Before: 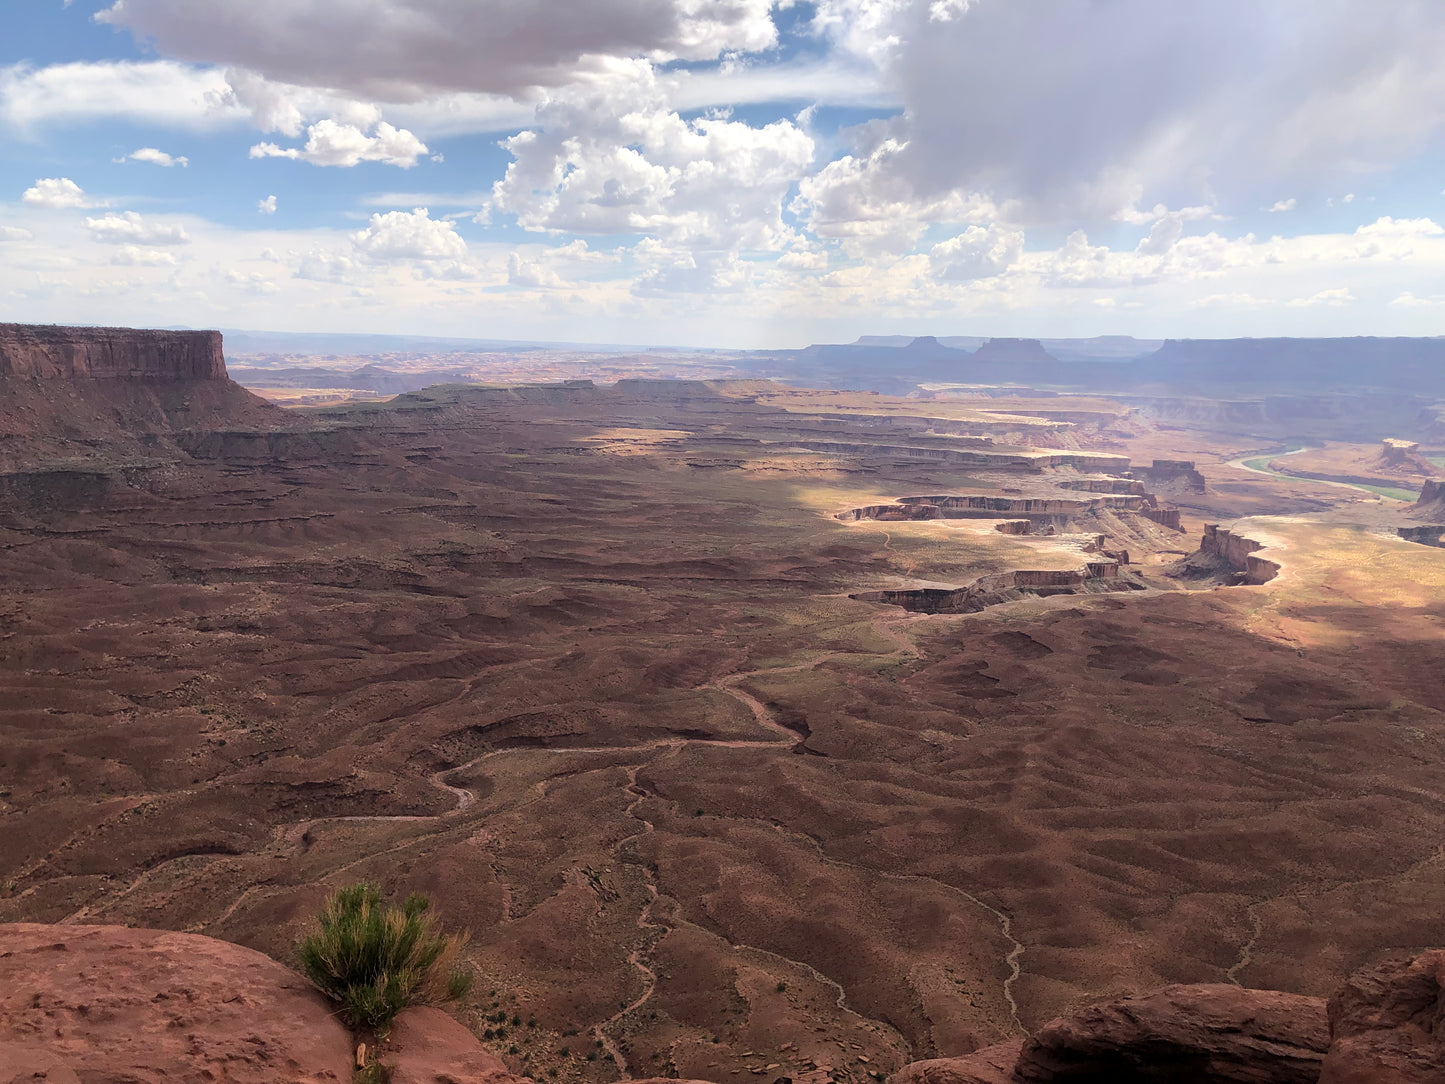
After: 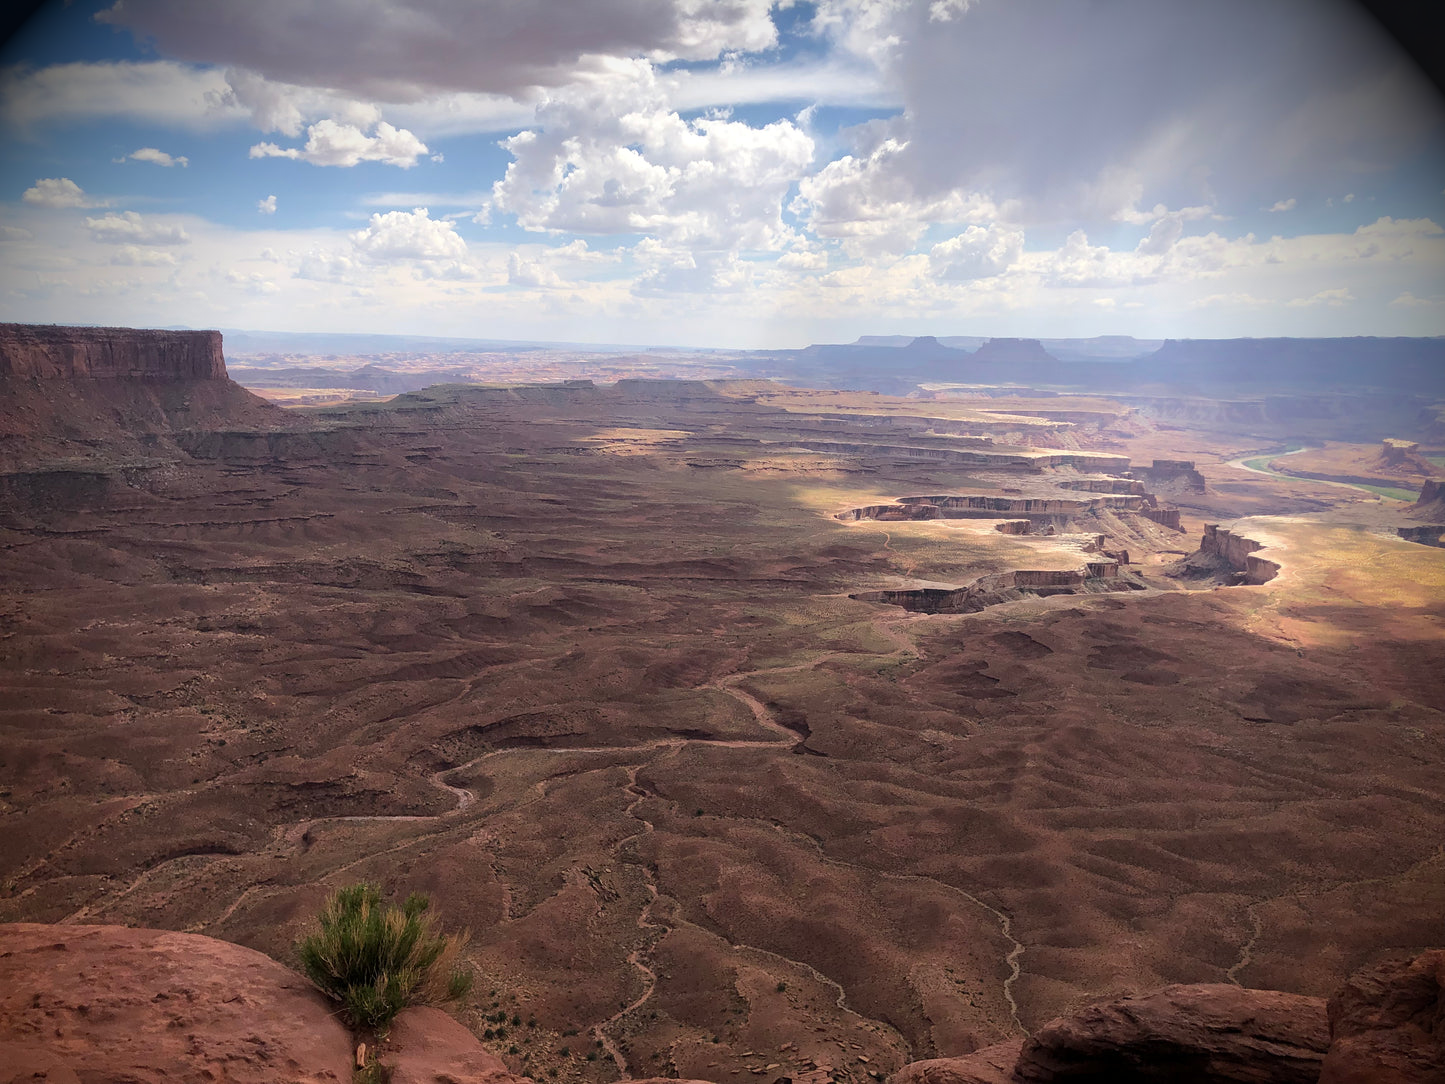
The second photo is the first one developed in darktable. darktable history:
vignetting: brightness -0.992, saturation 0.498, center (-0.028, 0.236)
